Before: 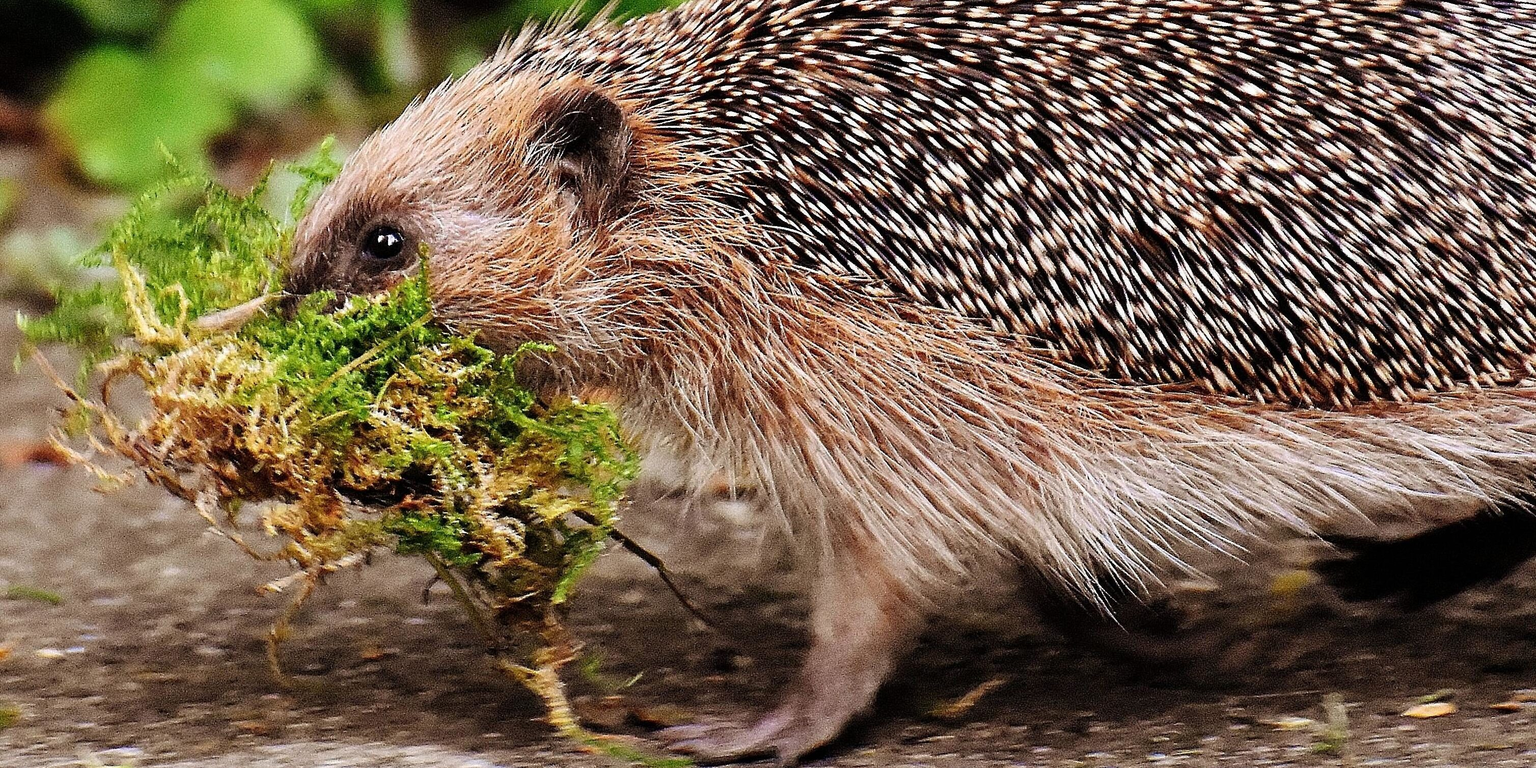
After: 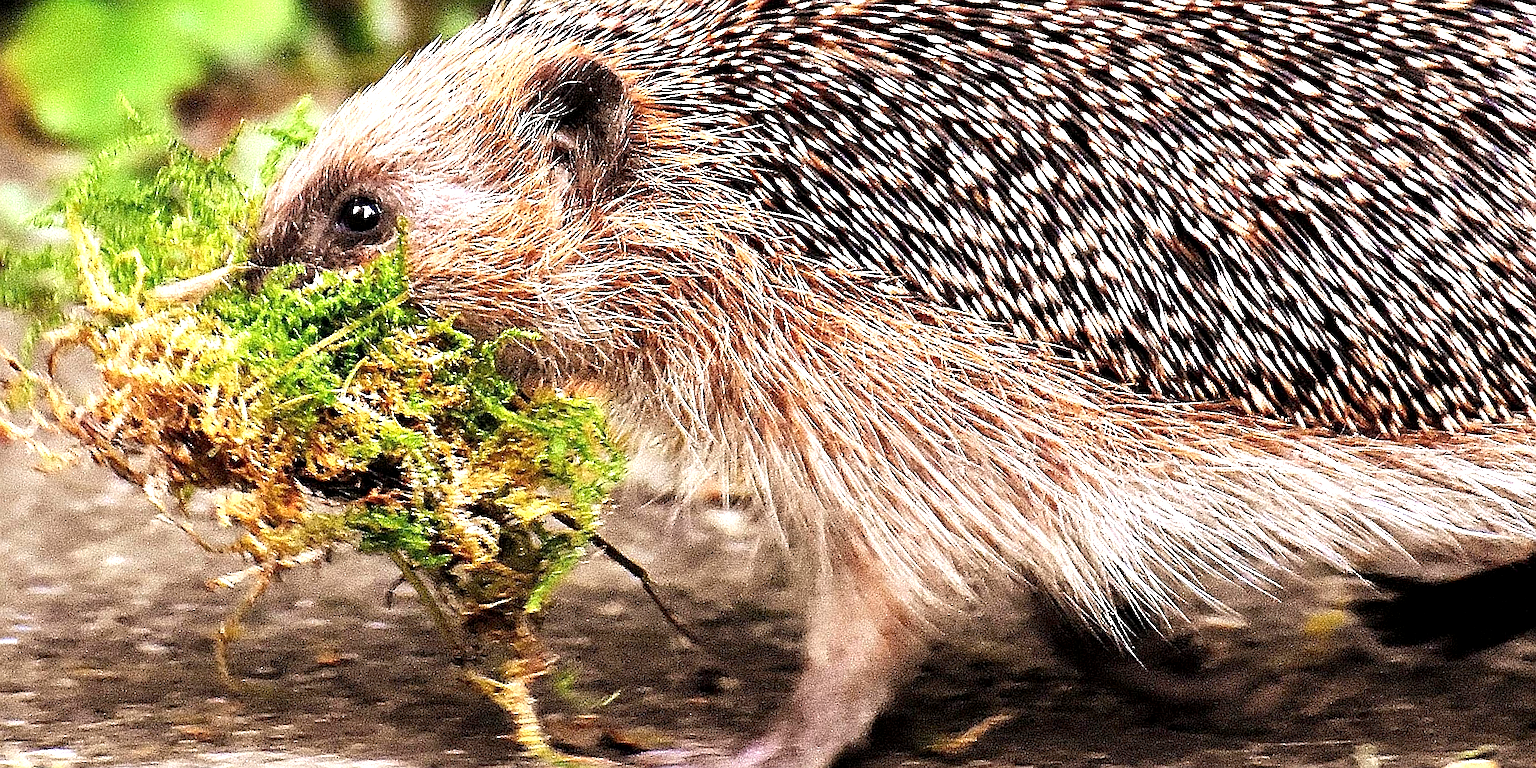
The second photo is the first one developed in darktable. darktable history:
tone equalizer: on, module defaults
crop and rotate: angle -2.38°
rotate and perspective: automatic cropping original format, crop left 0, crop top 0
sharpen: on, module defaults
exposure: black level correction 0.001, exposure 1 EV, compensate highlight preservation false
